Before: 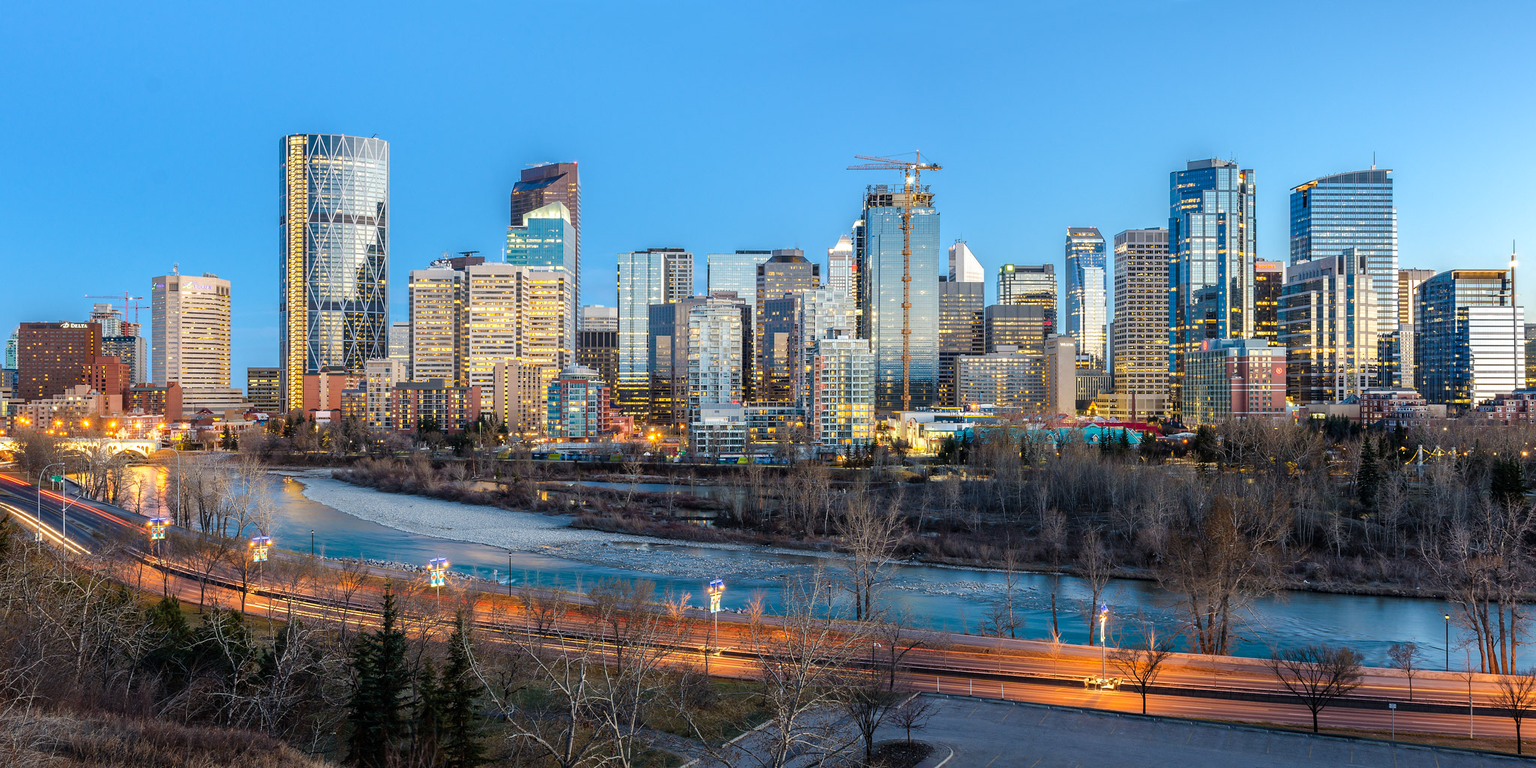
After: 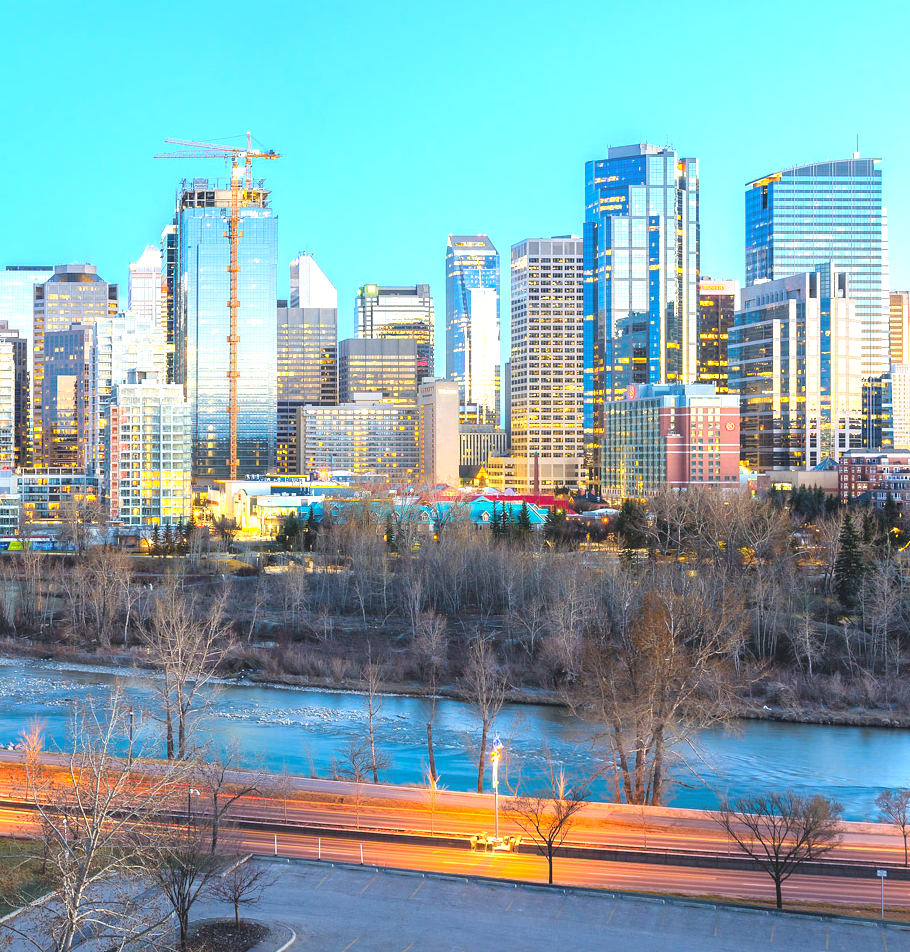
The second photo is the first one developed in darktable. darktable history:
contrast brightness saturation: contrast -0.1, brightness 0.05, saturation 0.08
contrast equalizer: octaves 7, y [[0.6 ×6], [0.55 ×6], [0 ×6], [0 ×6], [0 ×6]], mix -0.3
exposure: black level correction 0, exposure 1.2 EV, compensate exposure bias true, compensate highlight preservation false
crop: left 47.628%, top 6.643%, right 7.874%
